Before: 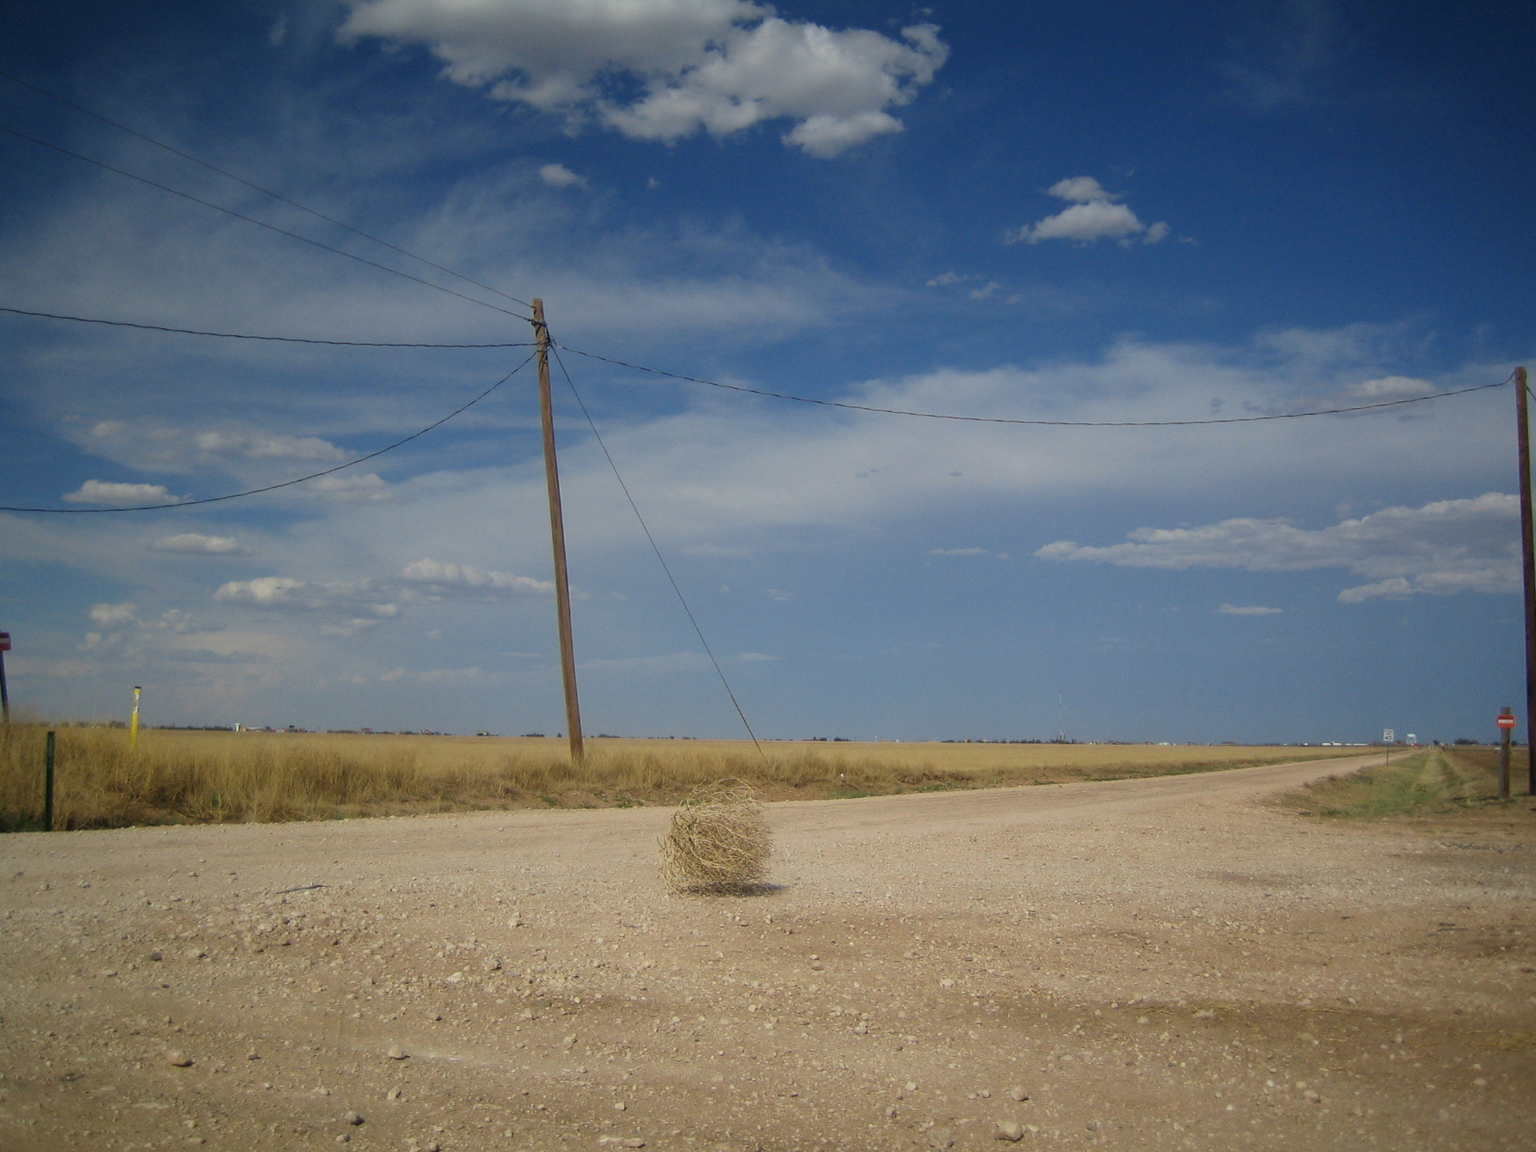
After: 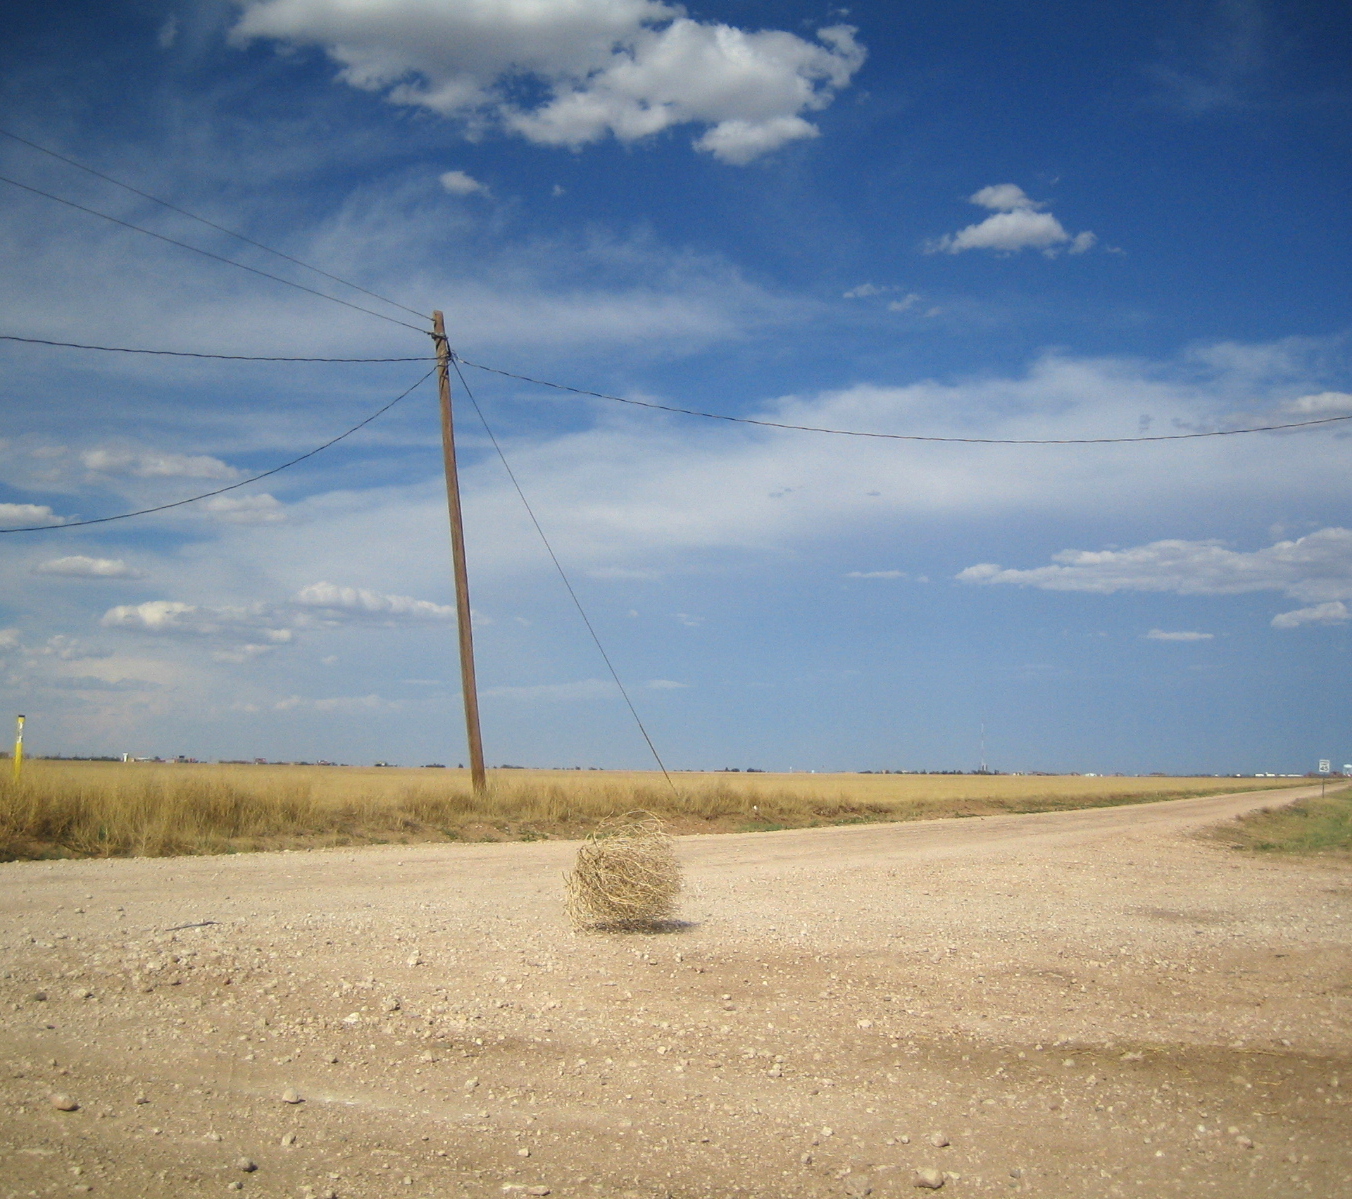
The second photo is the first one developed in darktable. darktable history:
crop: left 7.658%, right 7.812%
exposure: compensate exposure bias true, compensate highlight preservation false
